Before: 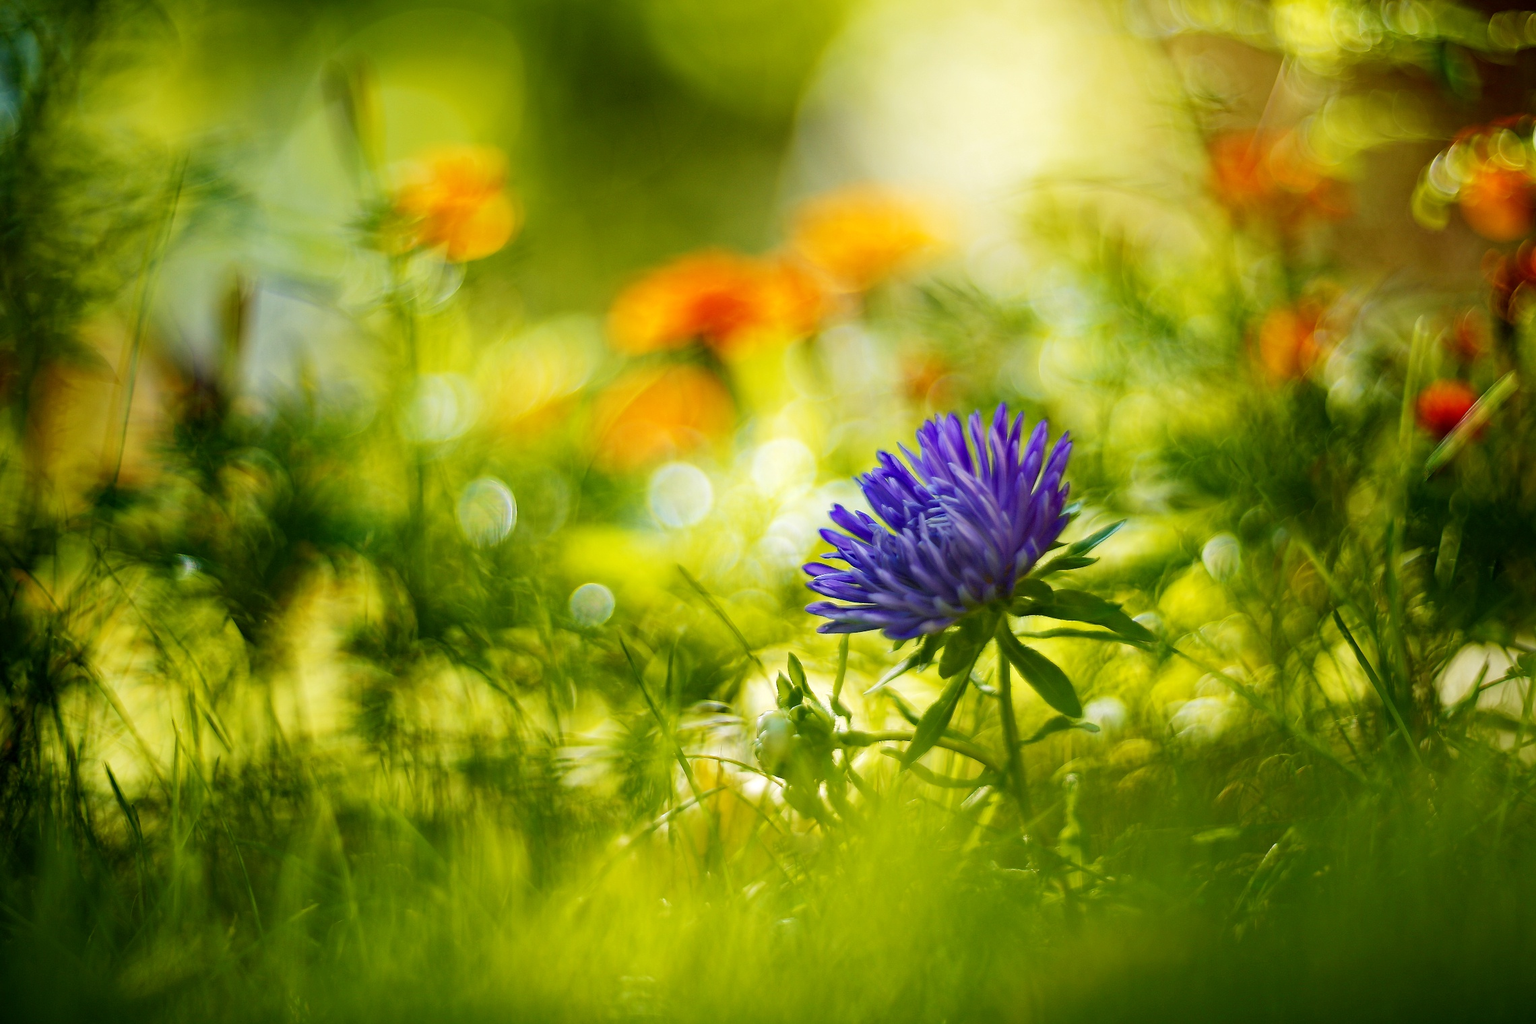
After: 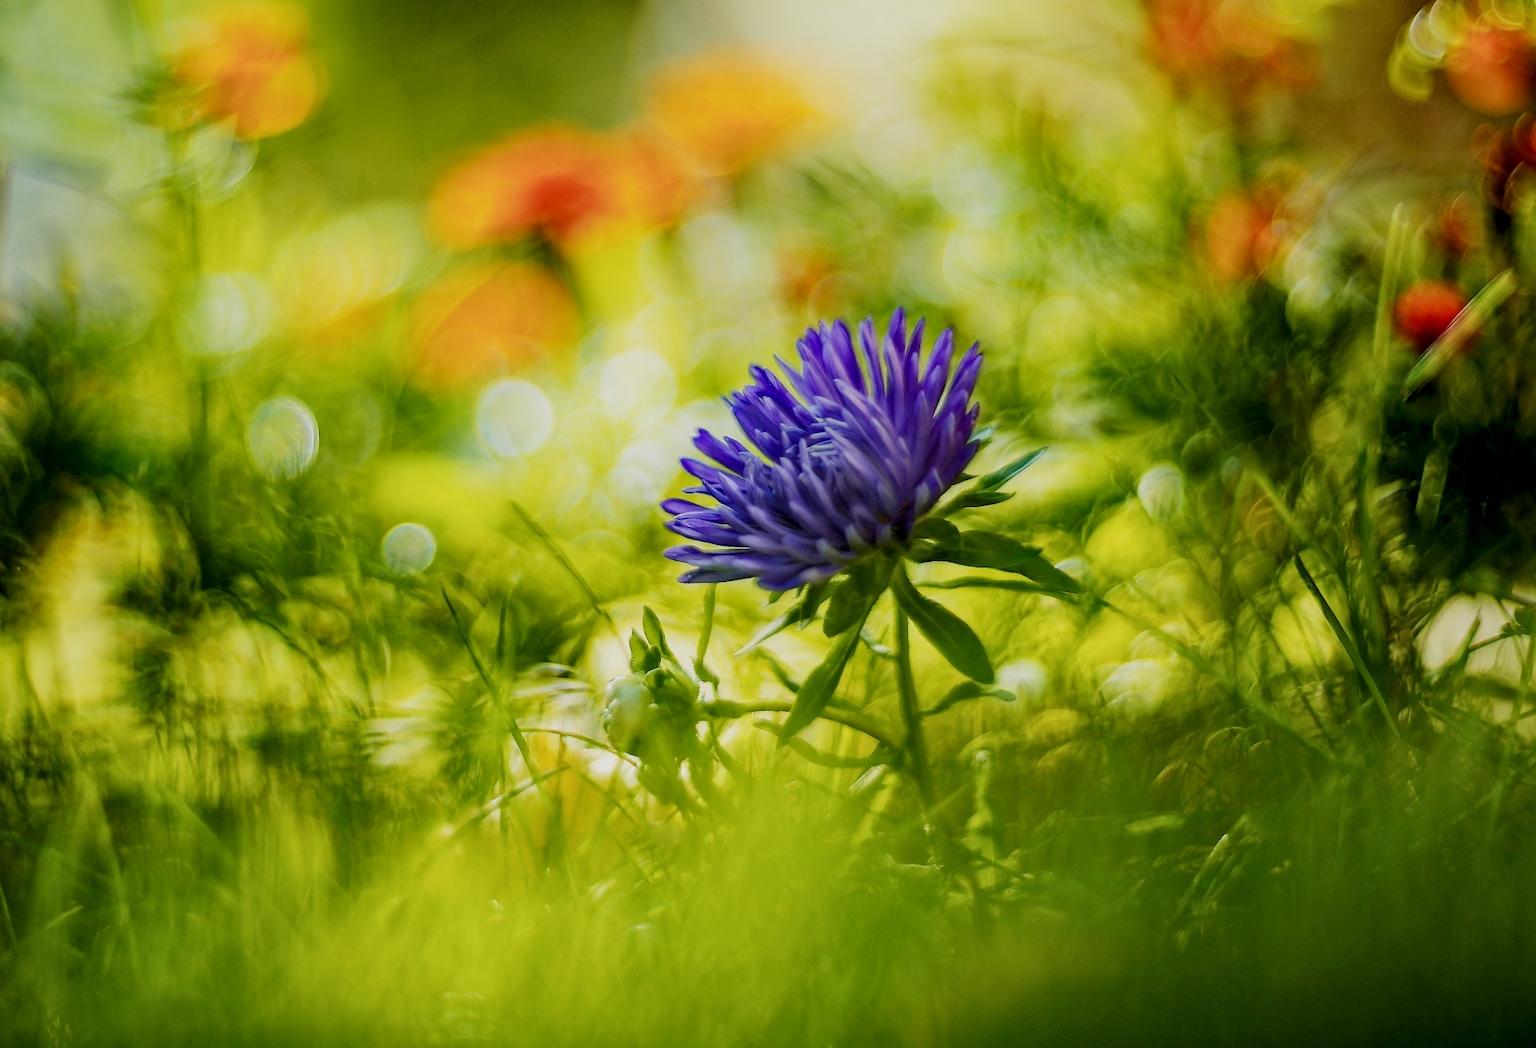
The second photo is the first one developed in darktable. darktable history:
crop: left 16.315%, top 14.246%
local contrast: on, module defaults
filmic rgb: black relative exposure -7.65 EV, white relative exposure 4.56 EV, hardness 3.61
